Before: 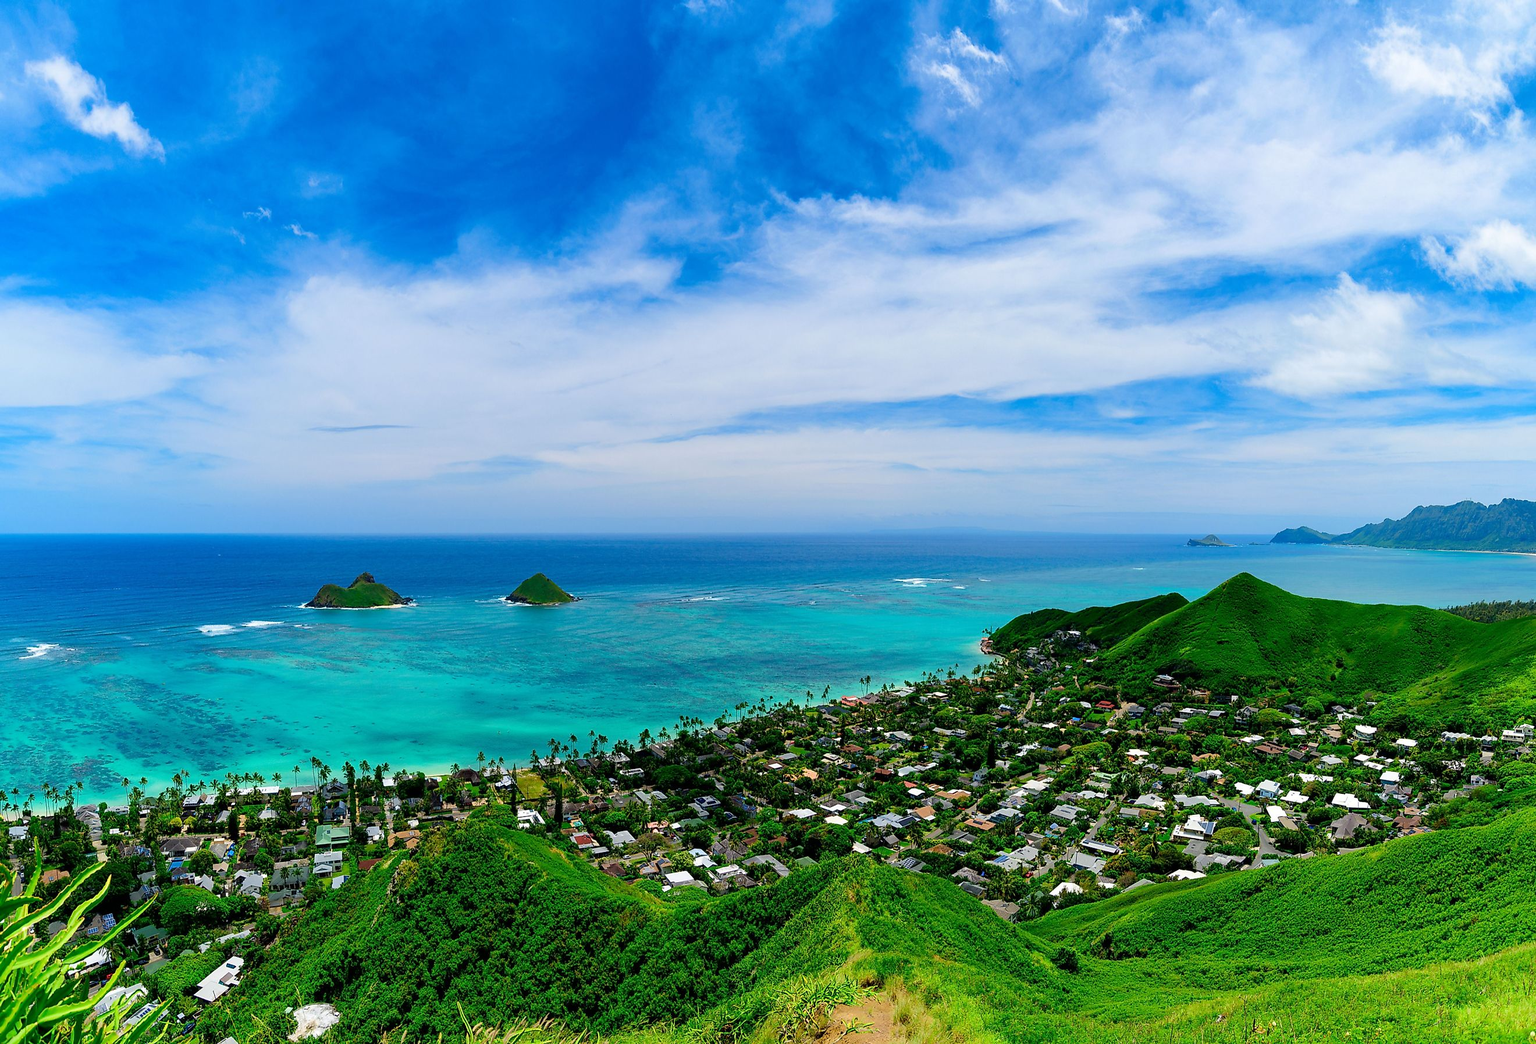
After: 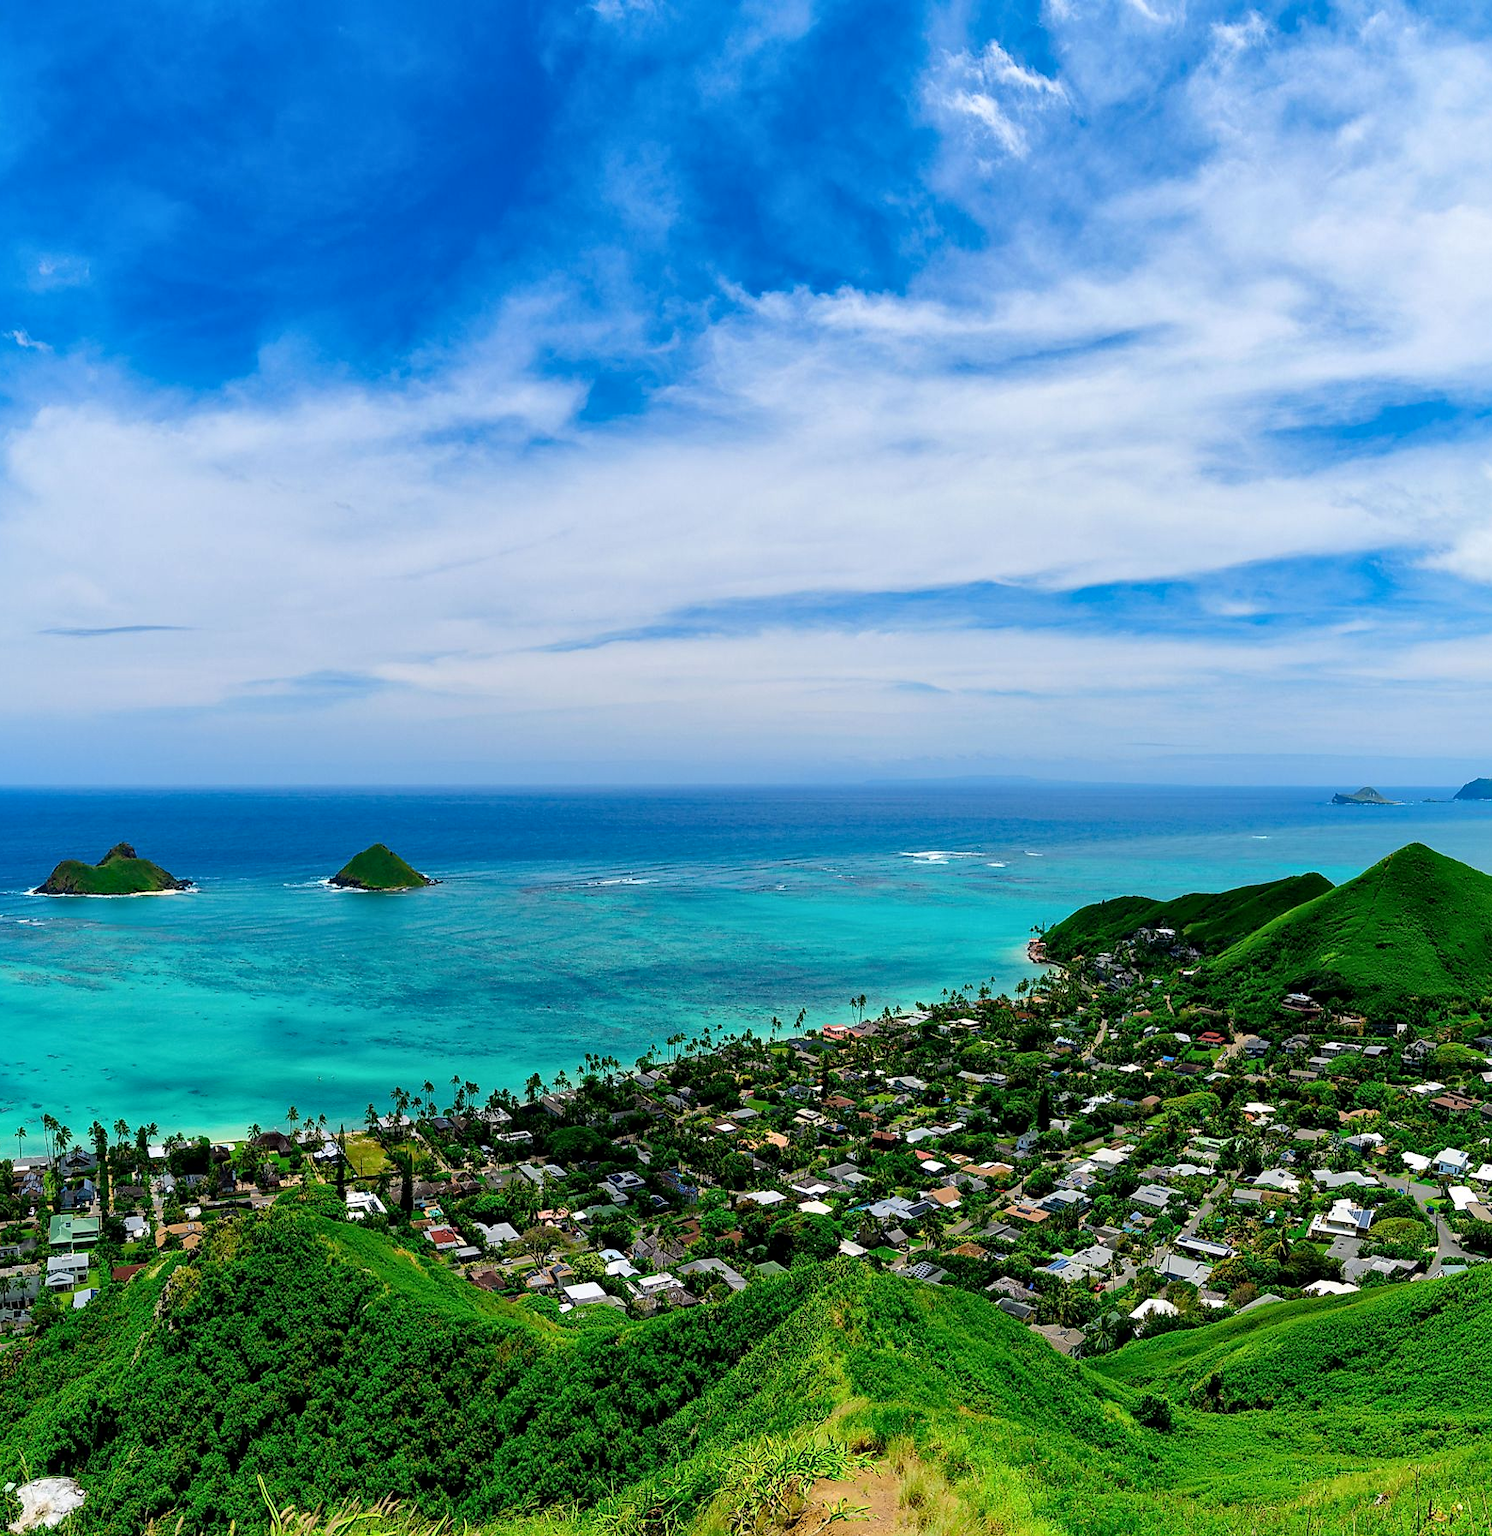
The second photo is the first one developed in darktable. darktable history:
crop and rotate: left 18.442%, right 15.508%
local contrast: mode bilateral grid, contrast 20, coarseness 50, detail 120%, midtone range 0.2
